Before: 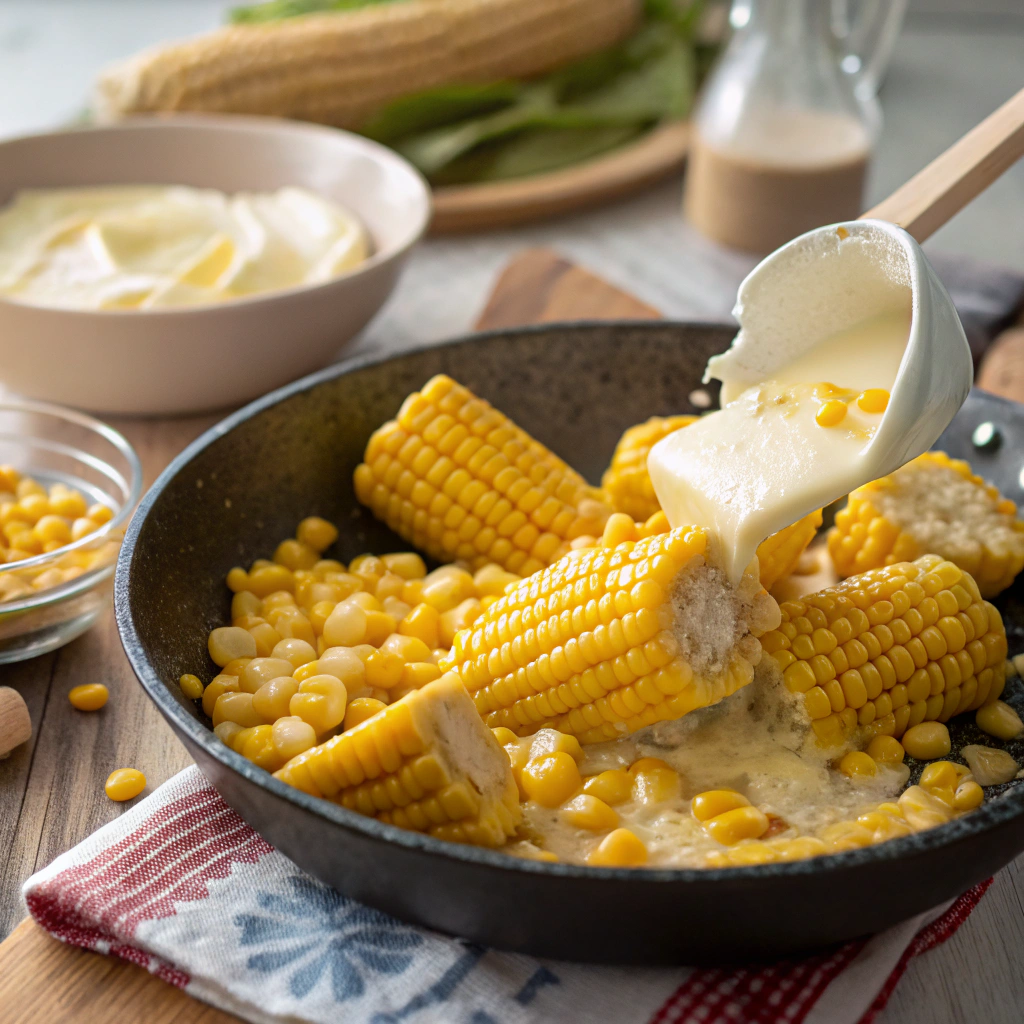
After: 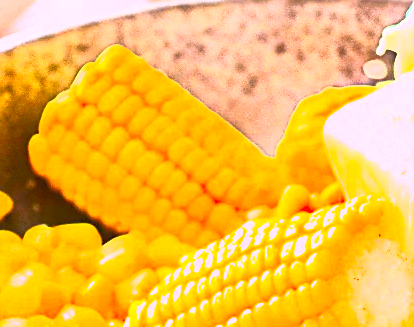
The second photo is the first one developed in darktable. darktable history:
color correction: highlights a* 3.12, highlights b* -1.55, shadows a* -0.101, shadows b* 2.52, saturation 0.98
white balance: red 1.066, blue 1.119
crop: left 31.751%, top 32.172%, right 27.8%, bottom 35.83%
contrast brightness saturation: contrast 1, brightness 1, saturation 1
sharpen: on, module defaults
exposure: exposure 2 EV, compensate highlight preservation false
